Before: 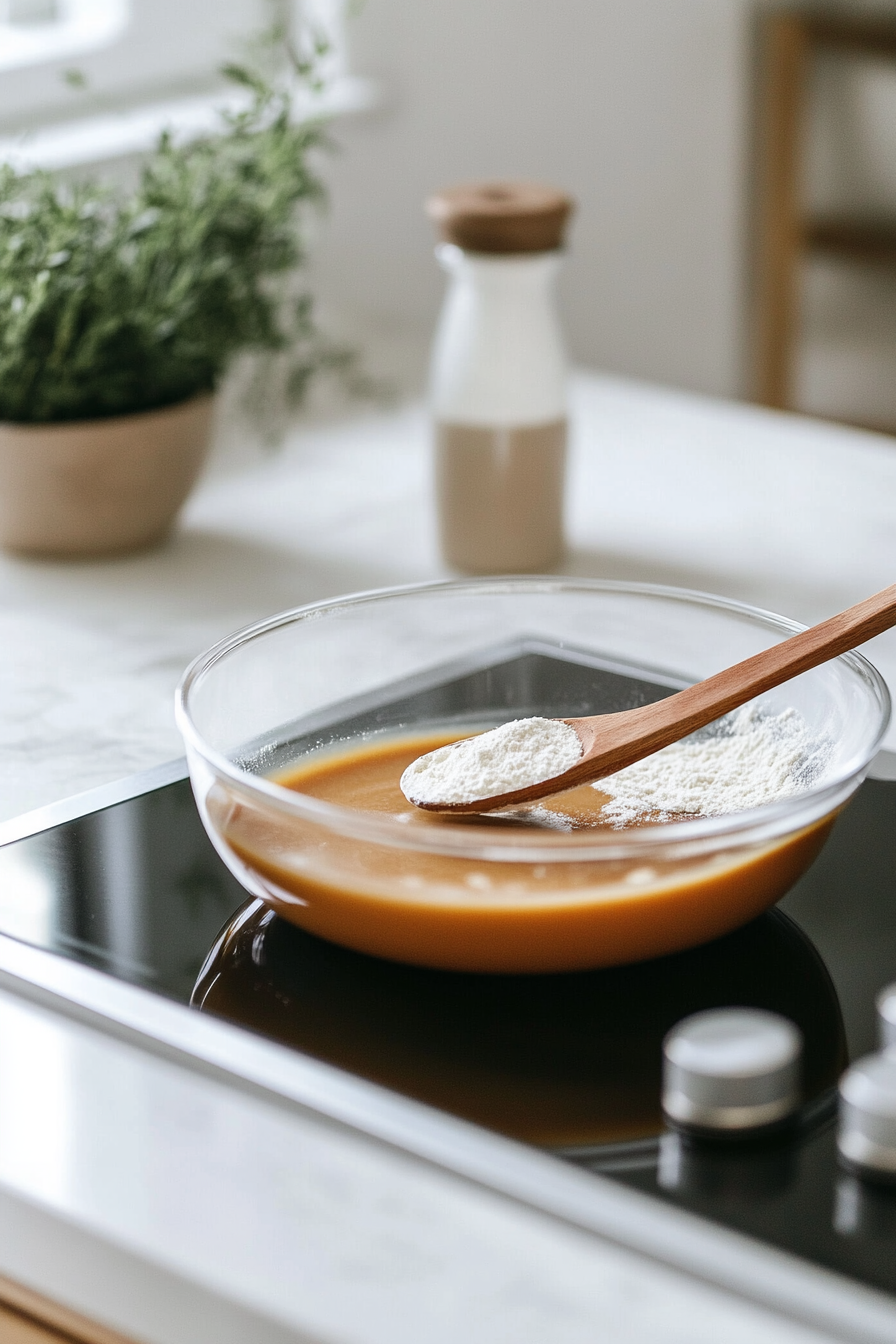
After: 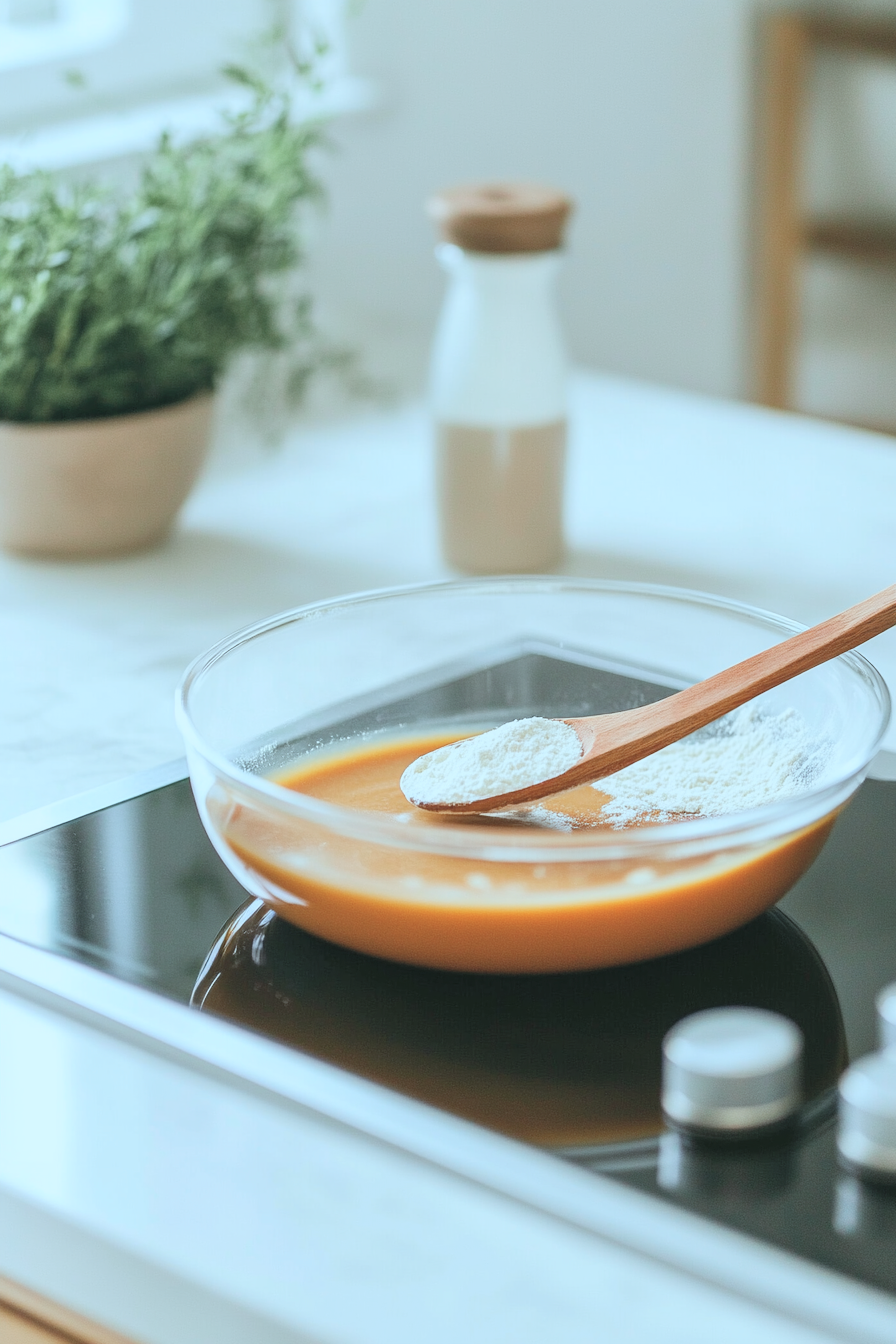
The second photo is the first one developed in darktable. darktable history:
contrast brightness saturation: contrast 0.1, brightness 0.3, saturation 0.14
color correction: highlights a* -10.04, highlights b* -10.37
color balance rgb: perceptual saturation grading › global saturation -0.31%, global vibrance -8%, contrast -13%, saturation formula JzAzBz (2021)
exposure: compensate highlight preservation false
